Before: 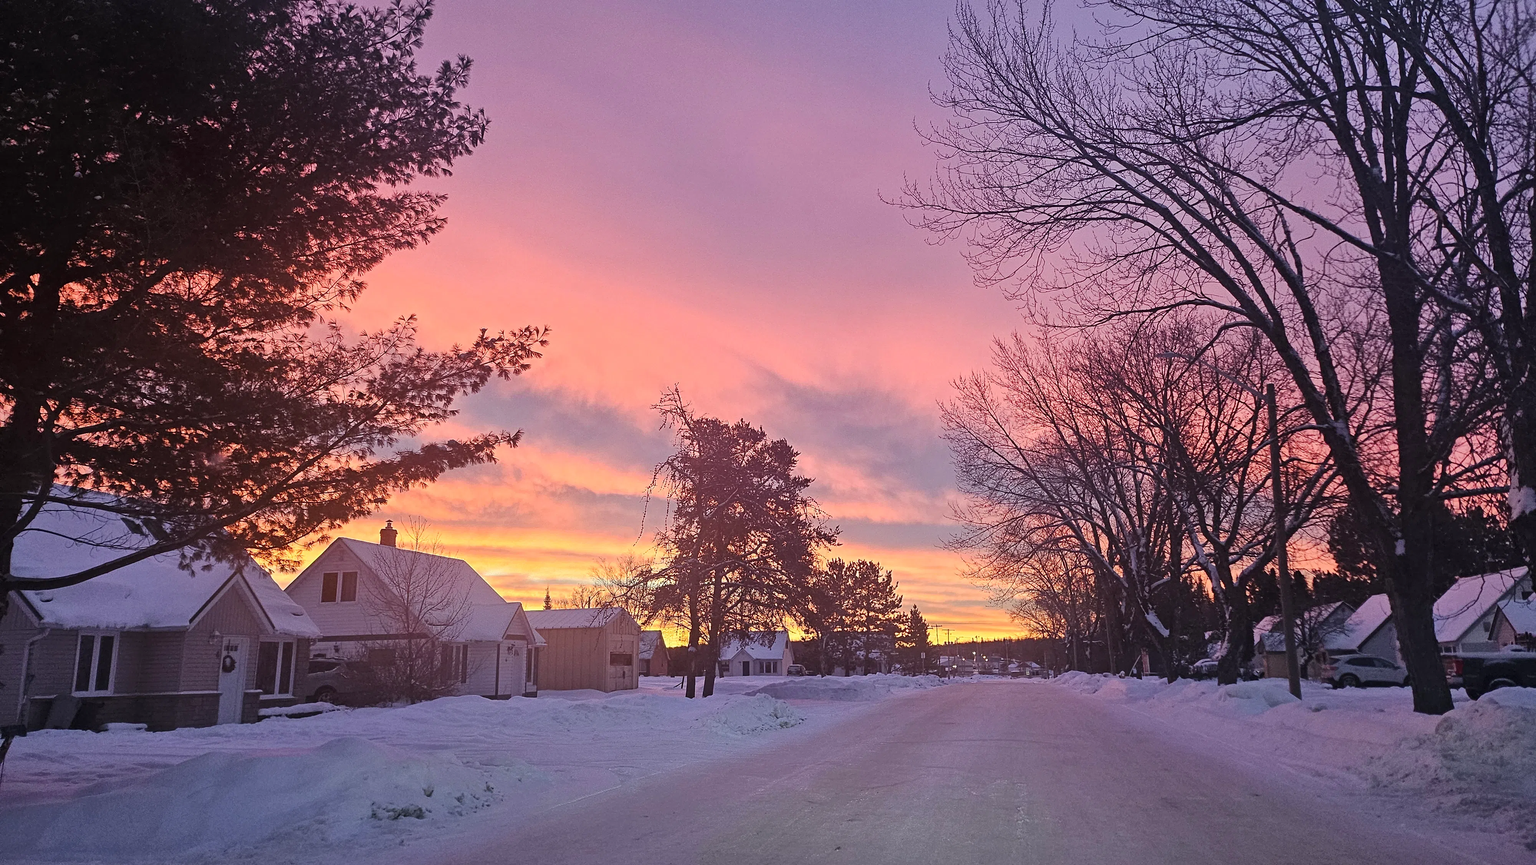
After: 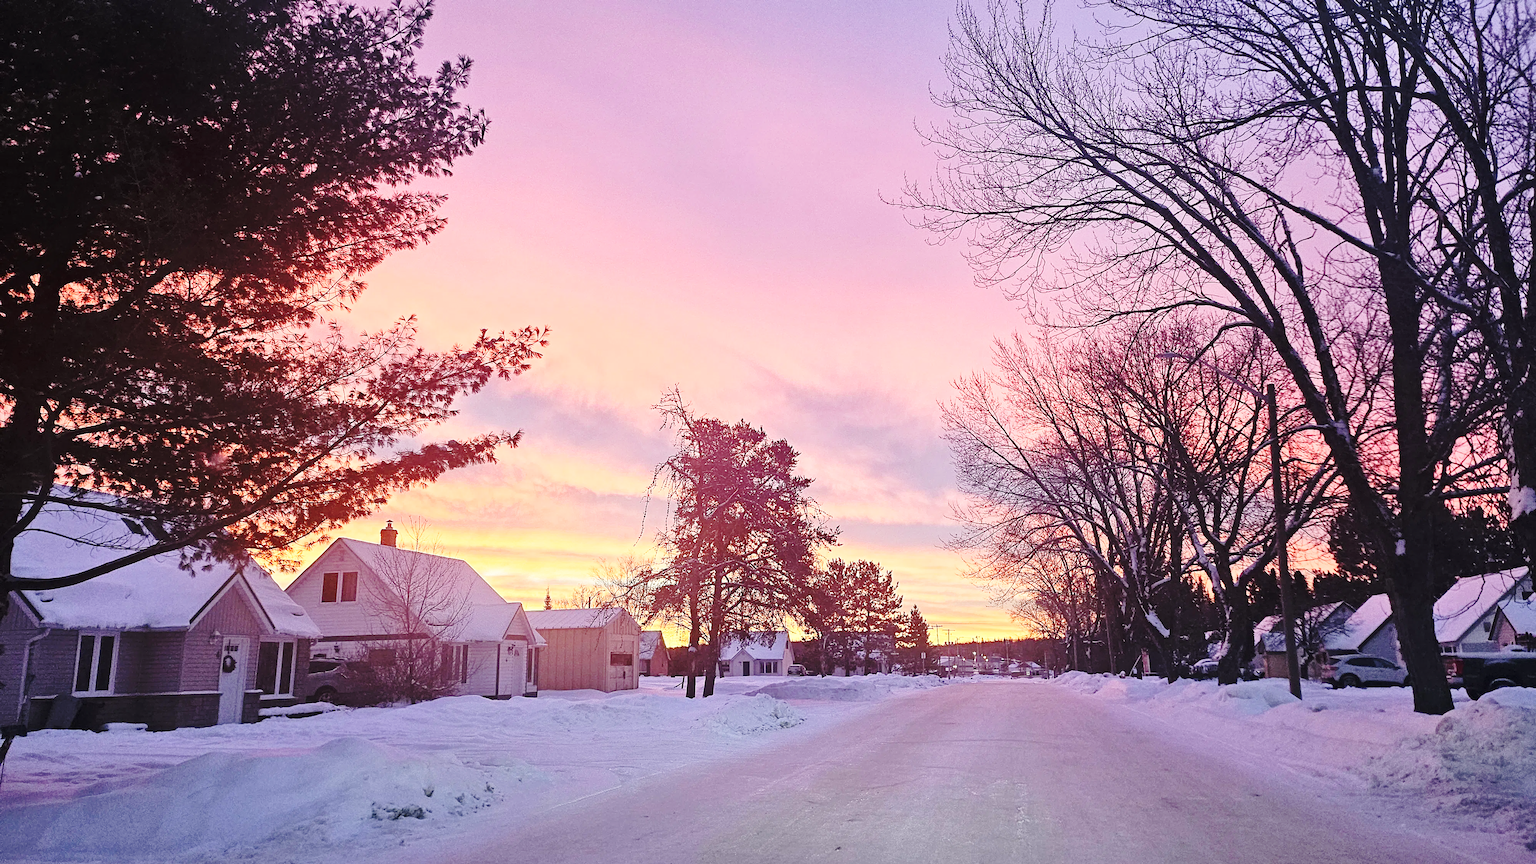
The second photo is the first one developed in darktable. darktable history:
base curve: curves: ch0 [(0, 0) (0.032, 0.037) (0.105, 0.228) (0.435, 0.76) (0.856, 0.983) (1, 1)], preserve colors none
tone equalizer: on, module defaults
